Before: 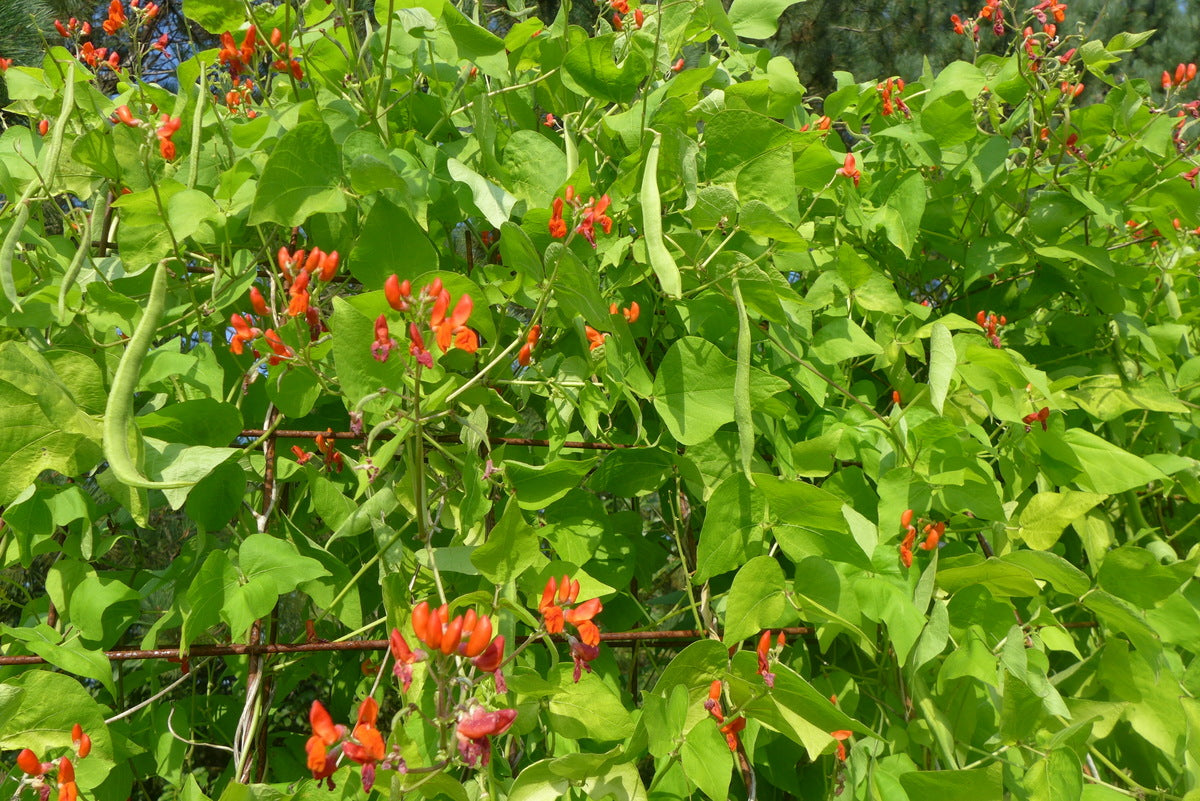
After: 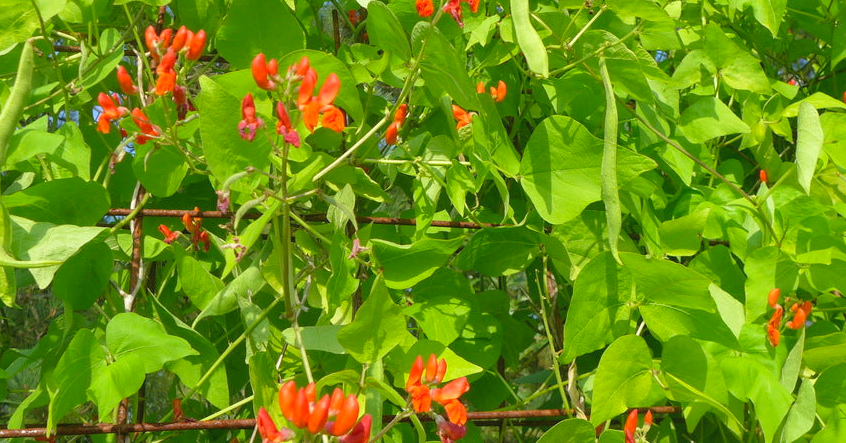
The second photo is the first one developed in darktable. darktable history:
crop: left 11.123%, top 27.61%, right 18.3%, bottom 17.034%
contrast brightness saturation: brightness 0.09, saturation 0.19
